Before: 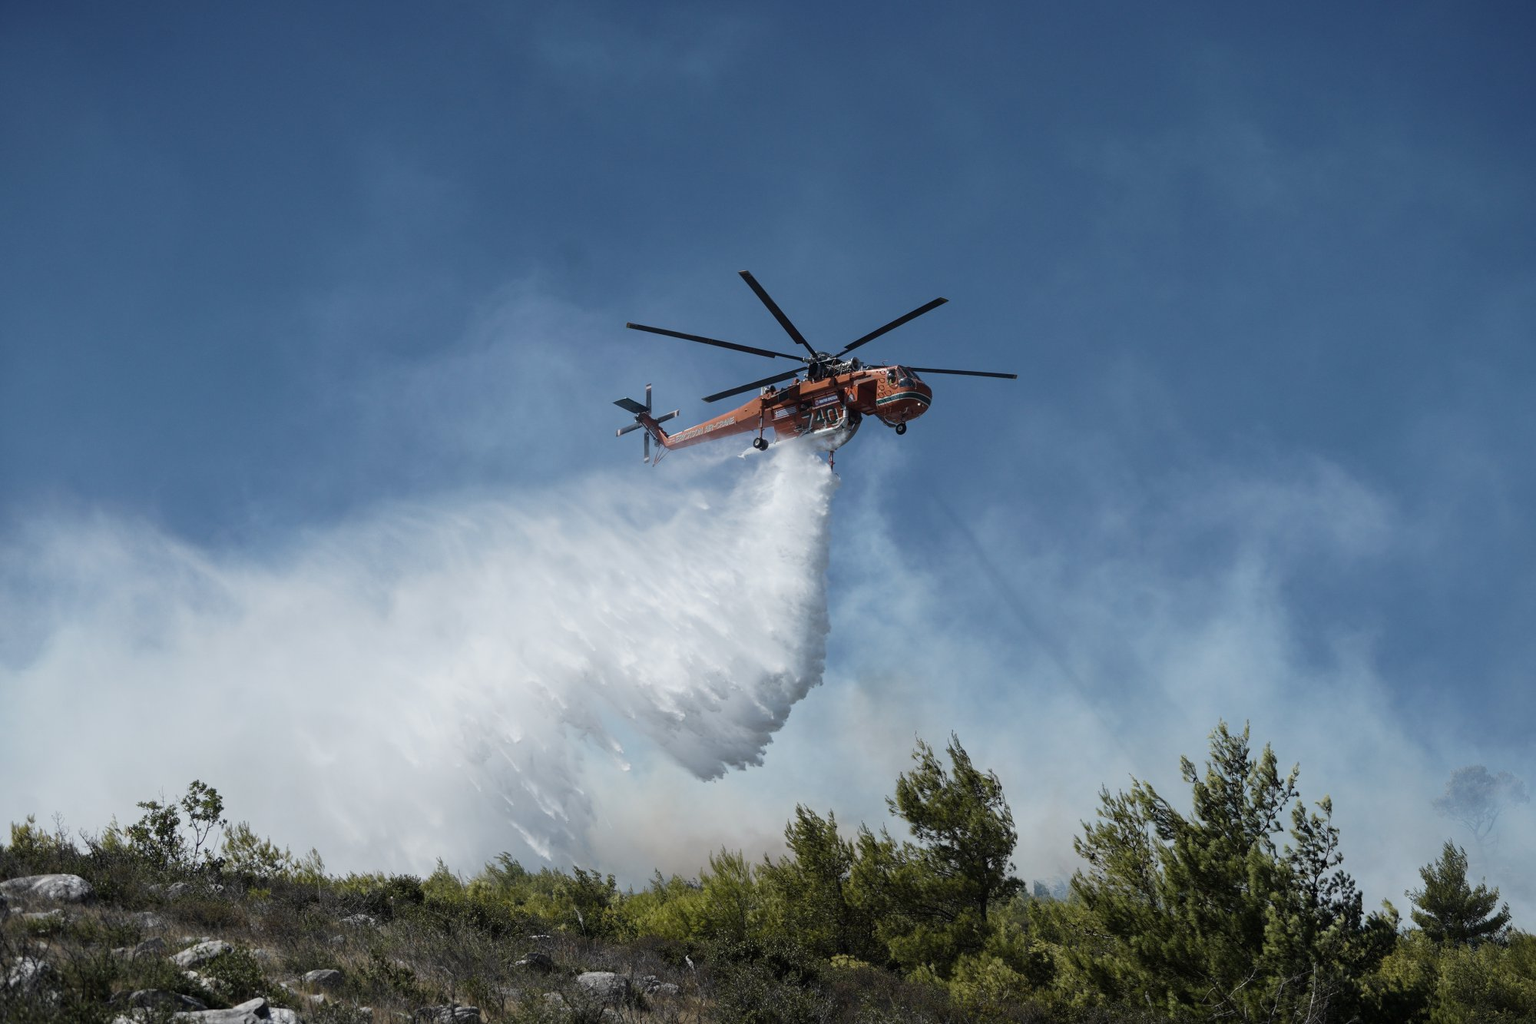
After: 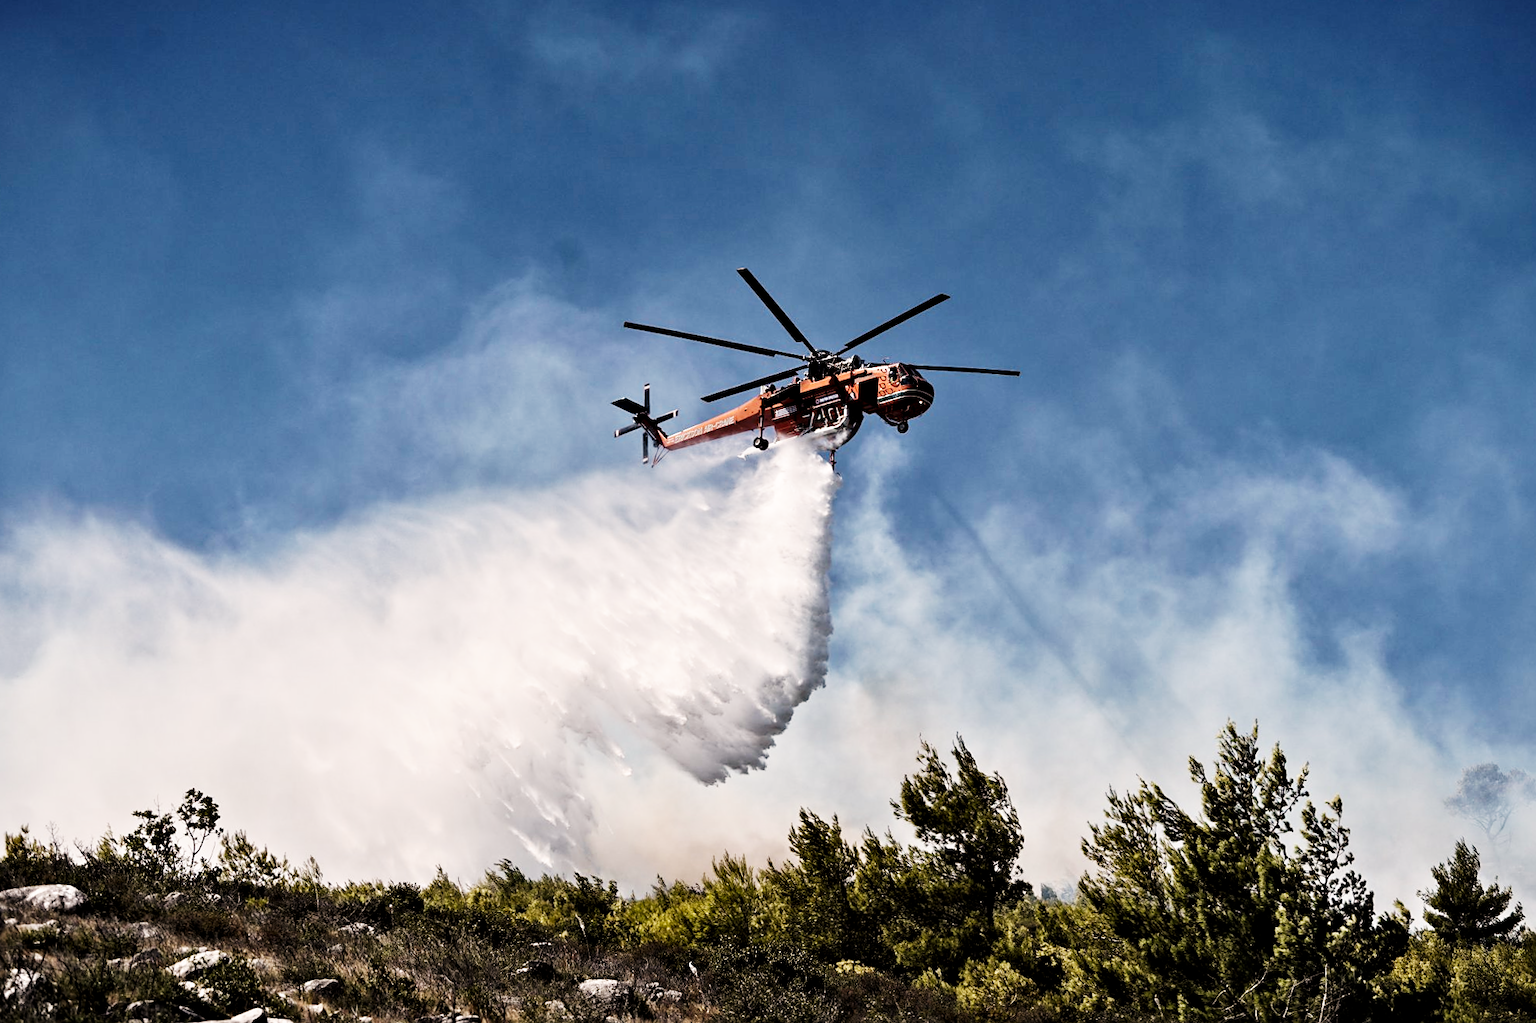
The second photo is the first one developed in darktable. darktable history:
white balance: red 1.127, blue 0.943
exposure: black level correction 0, exposure -0.721 EV, compensate highlight preservation false
sharpen: on, module defaults
rotate and perspective: rotation -0.45°, automatic cropping original format, crop left 0.008, crop right 0.992, crop top 0.012, crop bottom 0.988
contrast equalizer: y [[0.511, 0.558, 0.631, 0.632, 0.559, 0.512], [0.5 ×6], [0.507, 0.559, 0.627, 0.644, 0.647, 0.647], [0 ×6], [0 ×6]]
local contrast: mode bilateral grid, contrast 100, coarseness 100, detail 108%, midtone range 0.2
base curve: curves: ch0 [(0, 0) (0.007, 0.004) (0.027, 0.03) (0.046, 0.07) (0.207, 0.54) (0.442, 0.872) (0.673, 0.972) (1, 1)], preserve colors none
